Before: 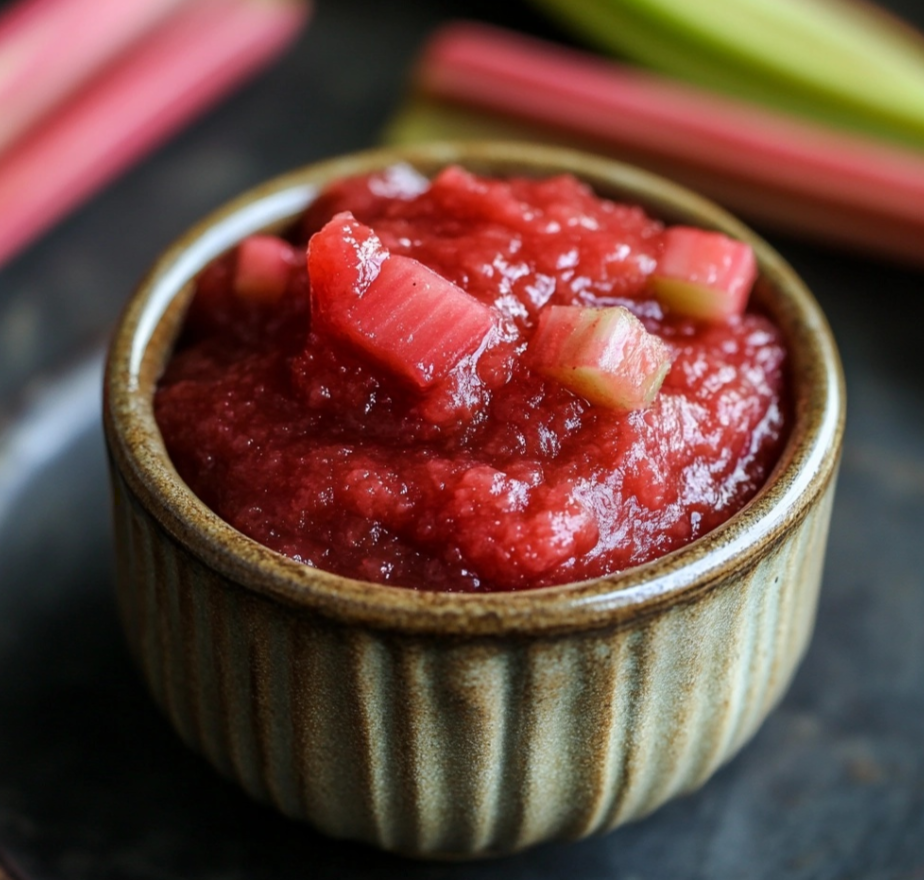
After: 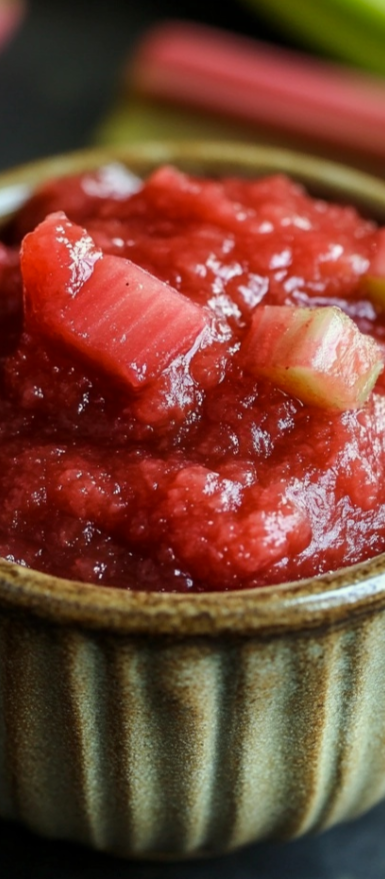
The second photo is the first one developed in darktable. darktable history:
crop: left 31.145%, right 27.081%
color correction: highlights a* -4.33, highlights b* 6.87
